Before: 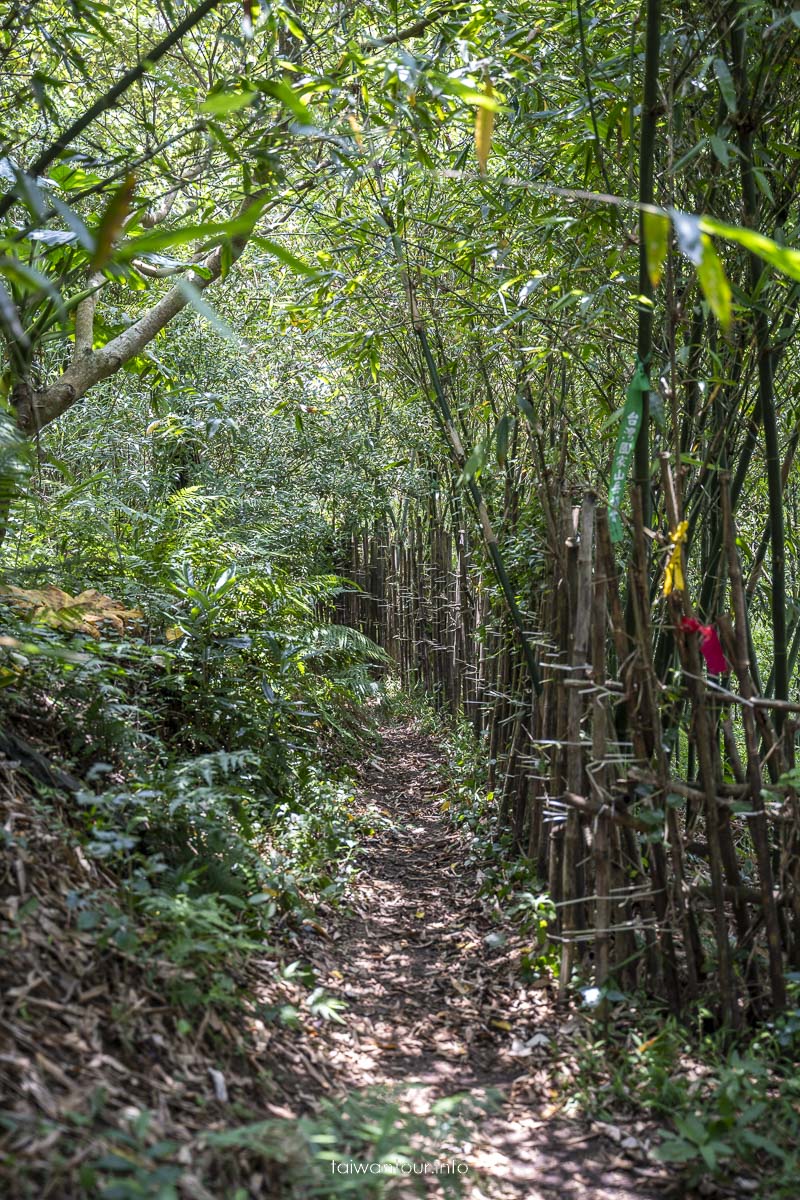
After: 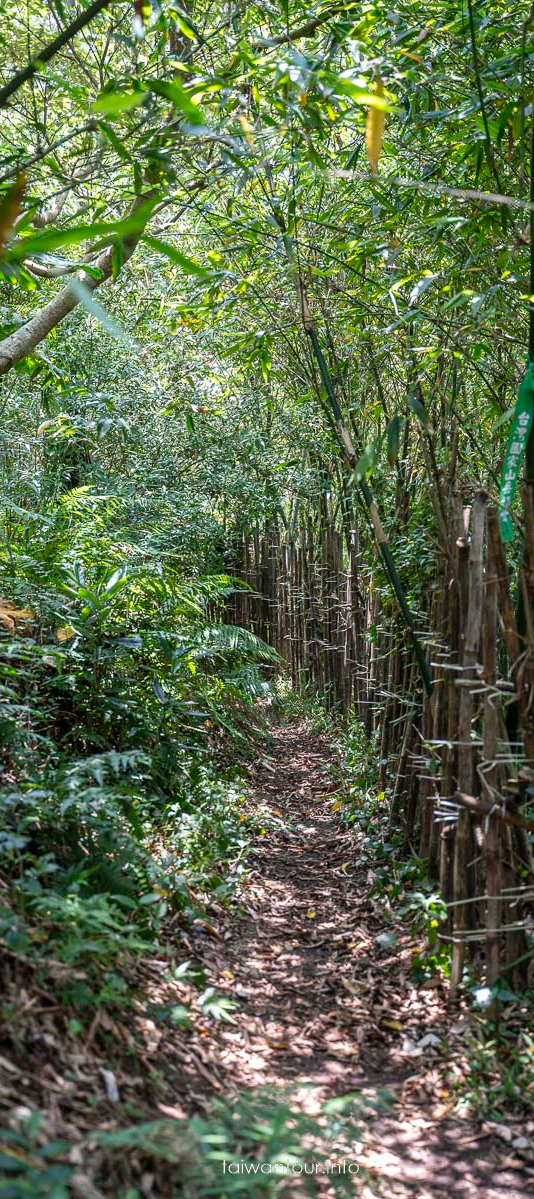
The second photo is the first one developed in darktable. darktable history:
color zones: curves: ch0 [(0, 0.5) (0.143, 0.5) (0.286, 0.5) (0.429, 0.5) (0.571, 0.5) (0.714, 0.476) (0.857, 0.5) (1, 0.5)]; ch2 [(0, 0.5) (0.143, 0.5) (0.286, 0.5) (0.429, 0.5) (0.571, 0.5) (0.714, 0.487) (0.857, 0.5) (1, 0.5)]
crop and rotate: left 13.639%, right 19.547%
